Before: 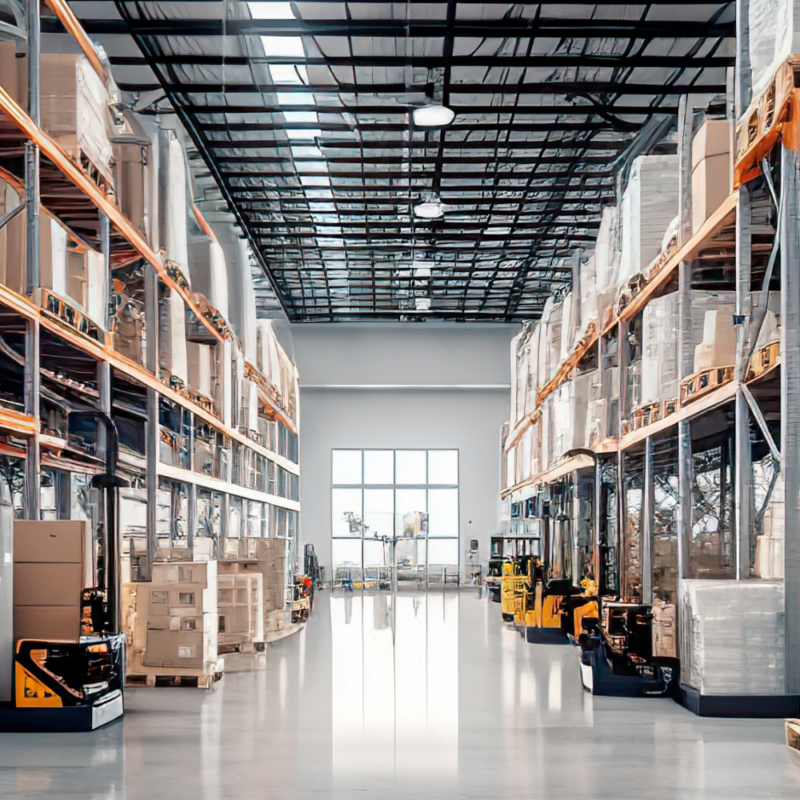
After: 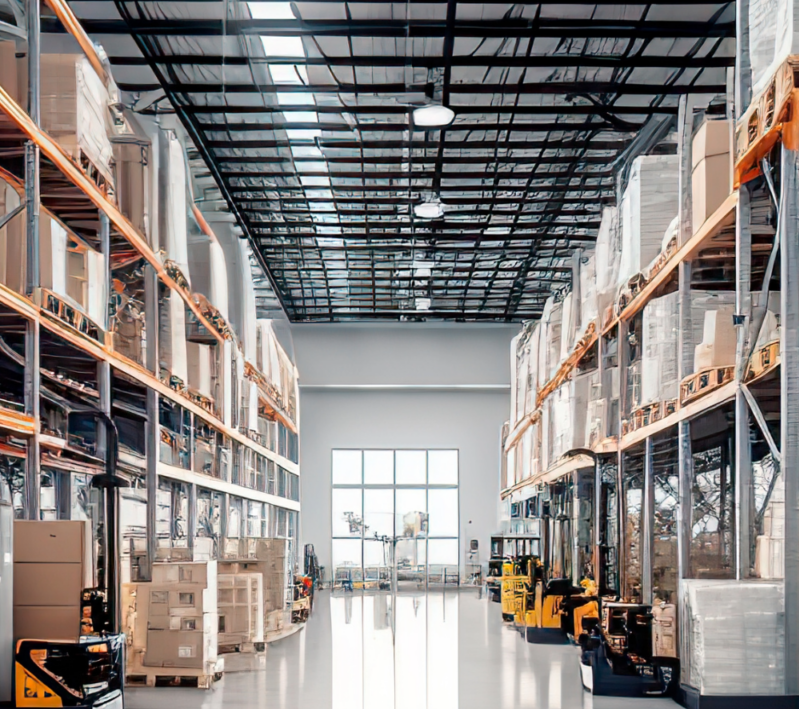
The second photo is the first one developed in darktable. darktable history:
crop and rotate: top 0%, bottom 11.355%
